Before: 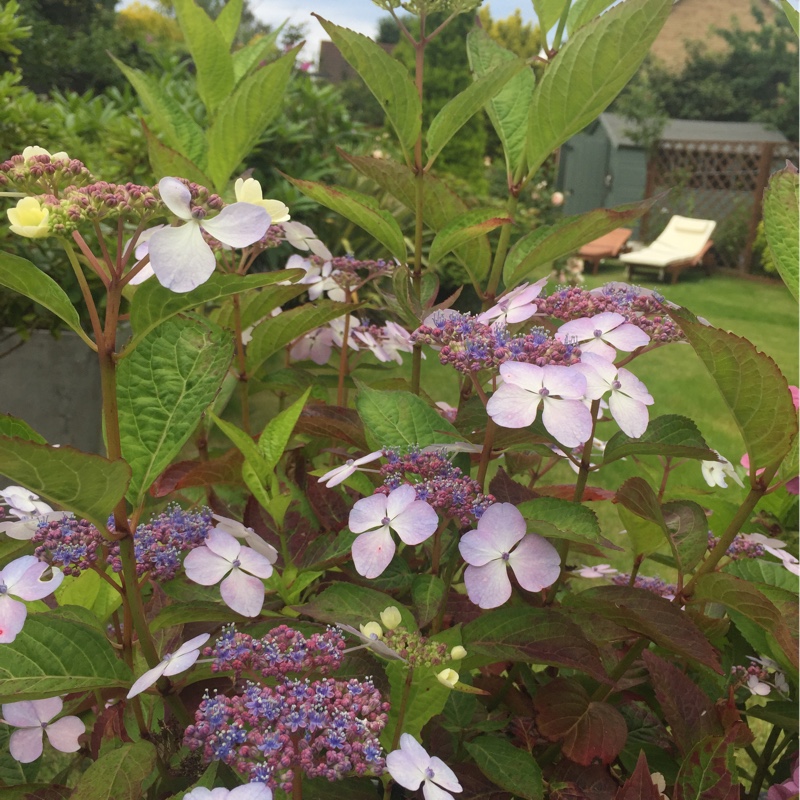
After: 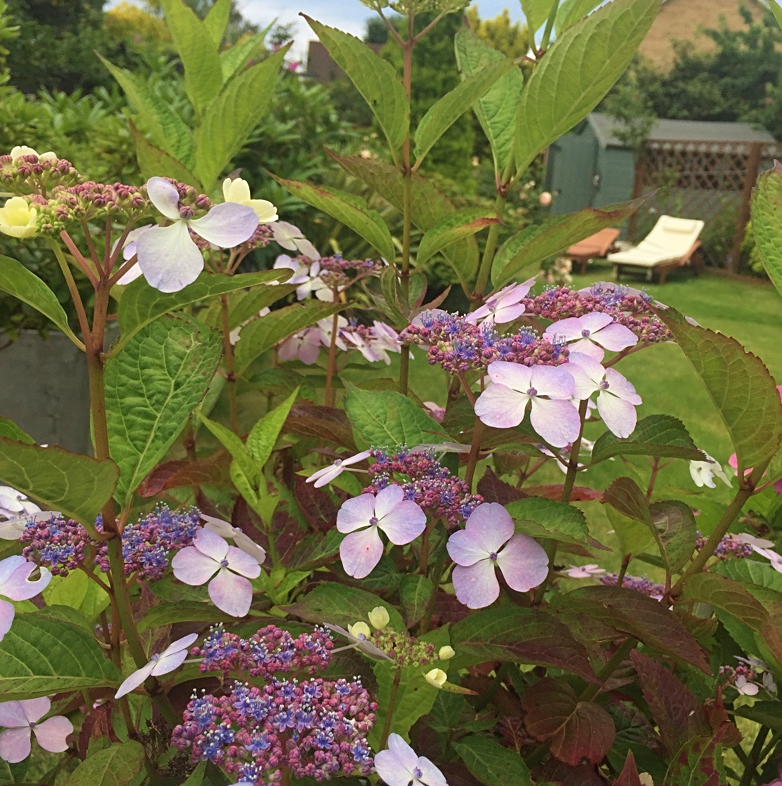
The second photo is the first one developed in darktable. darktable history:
crop and rotate: left 1.507%, right 0.631%, bottom 1.698%
sharpen: radius 2.126, amount 0.381, threshold 0.105
velvia: on, module defaults
